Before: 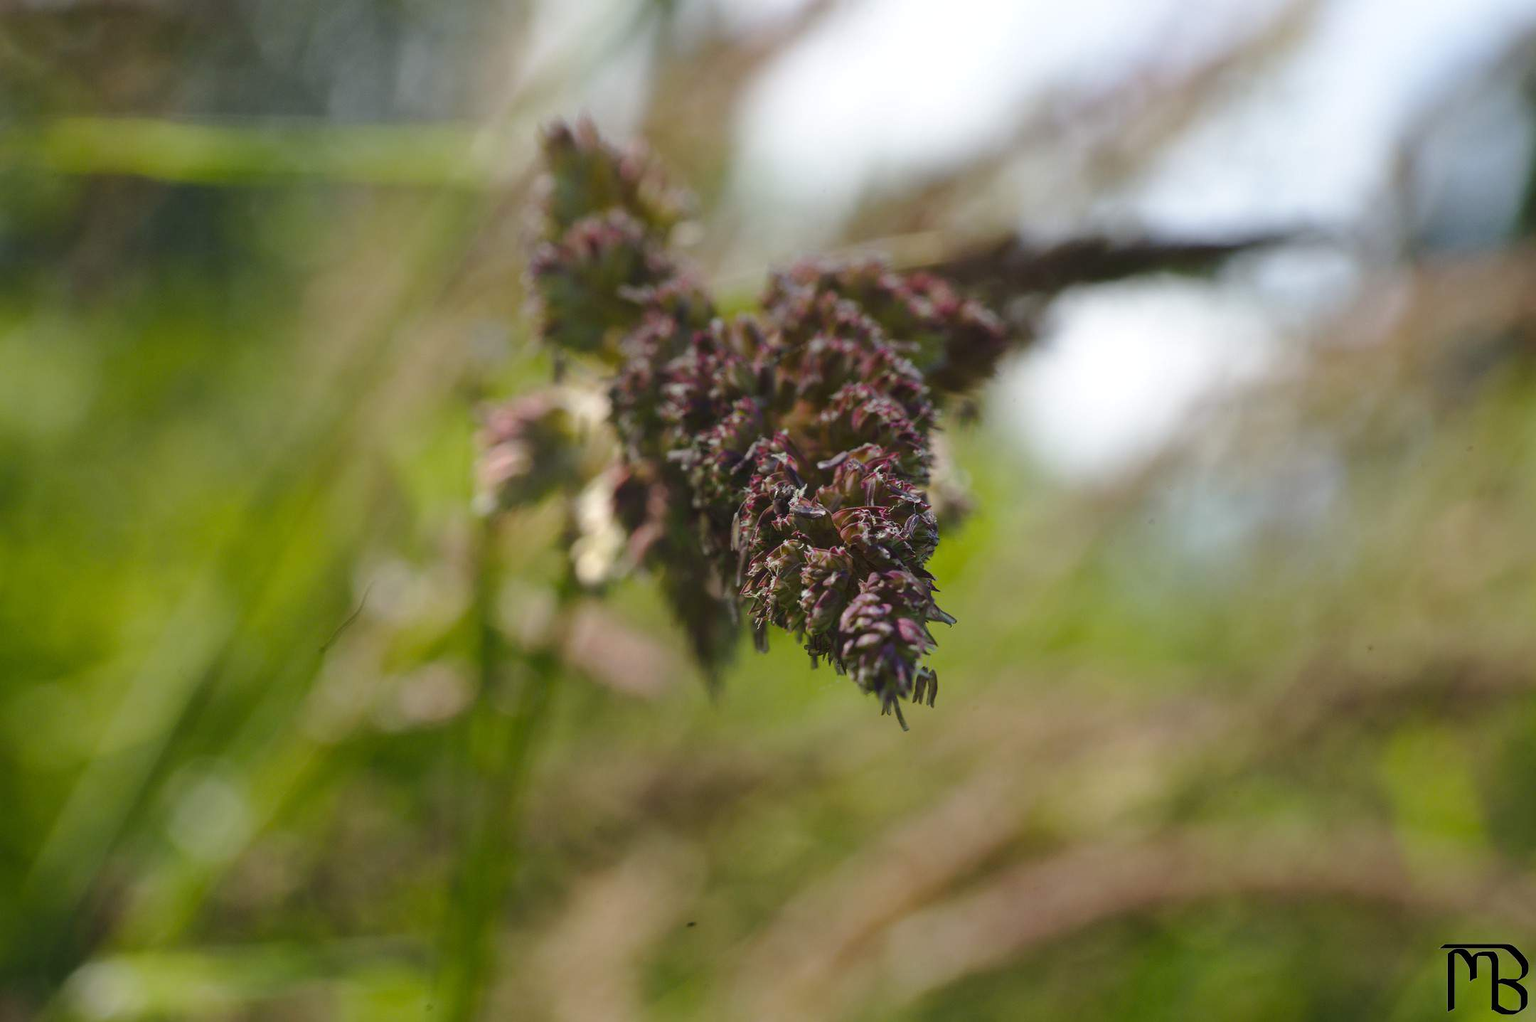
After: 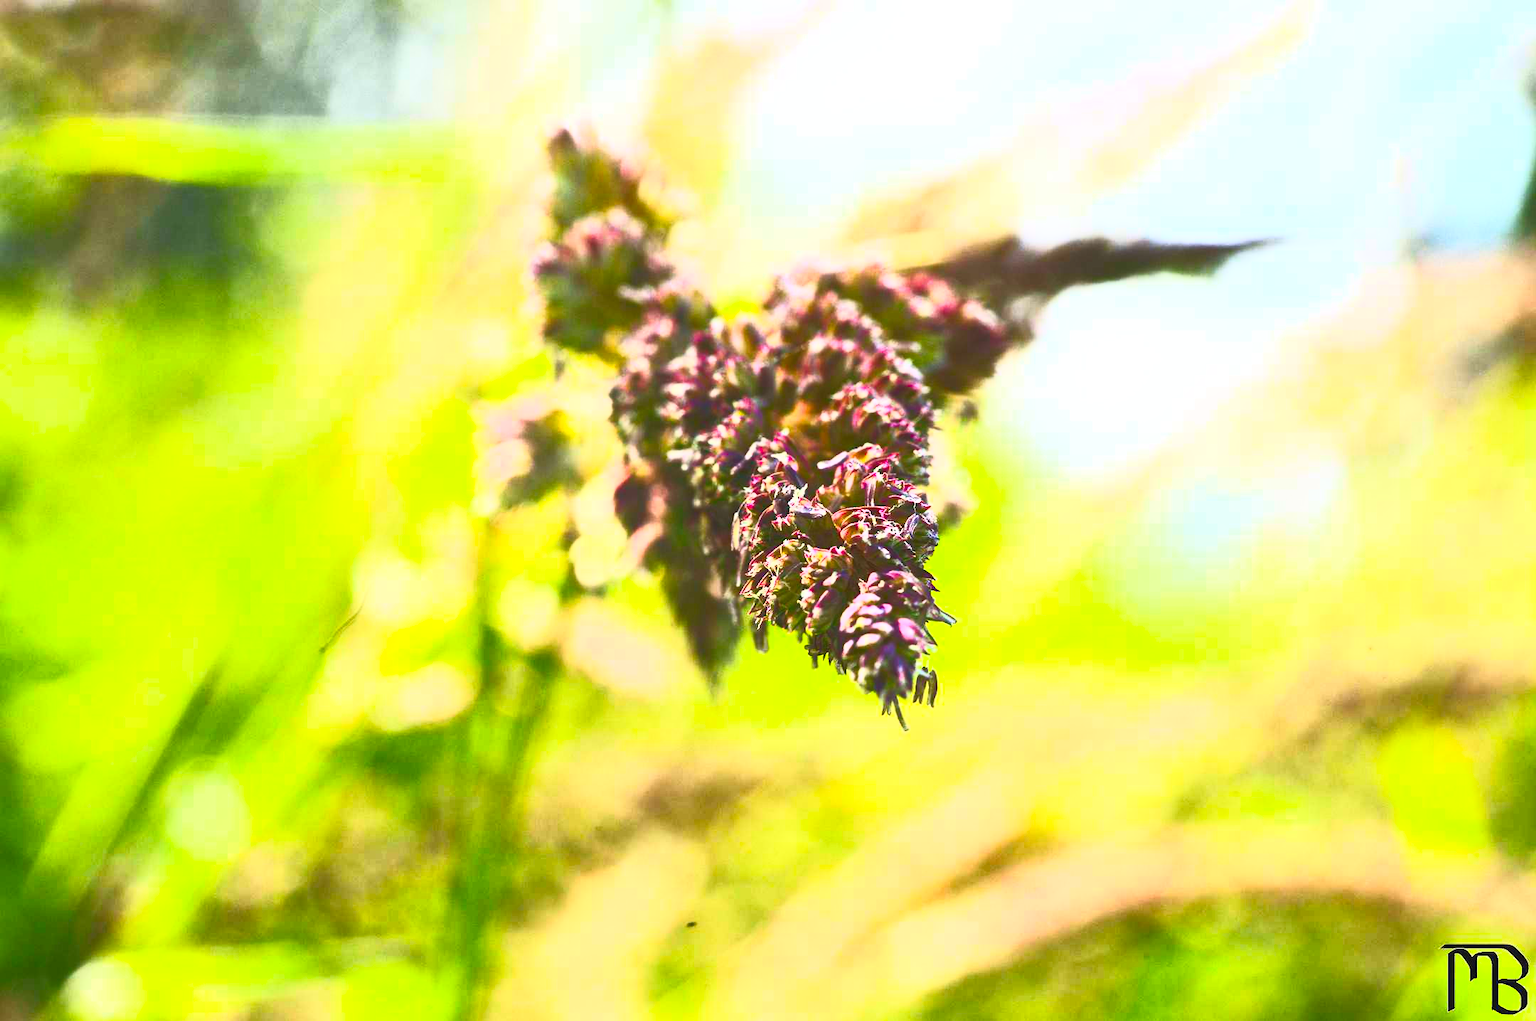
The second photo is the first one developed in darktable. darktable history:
contrast brightness saturation: contrast 1, brightness 1, saturation 1
exposure: black level correction 0, exposure 0.7 EV, compensate exposure bias true, compensate highlight preservation false
